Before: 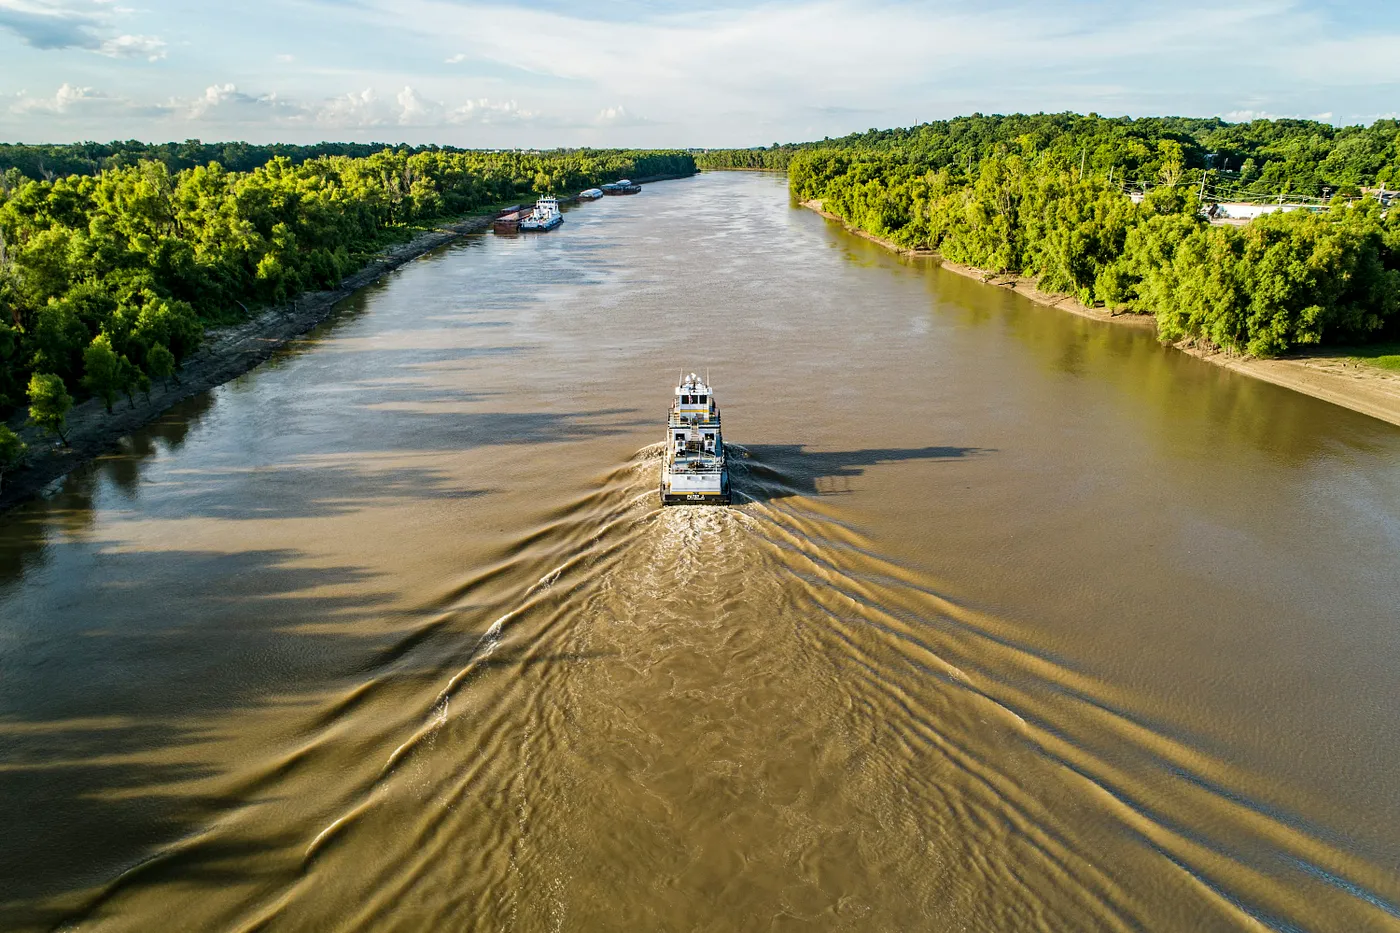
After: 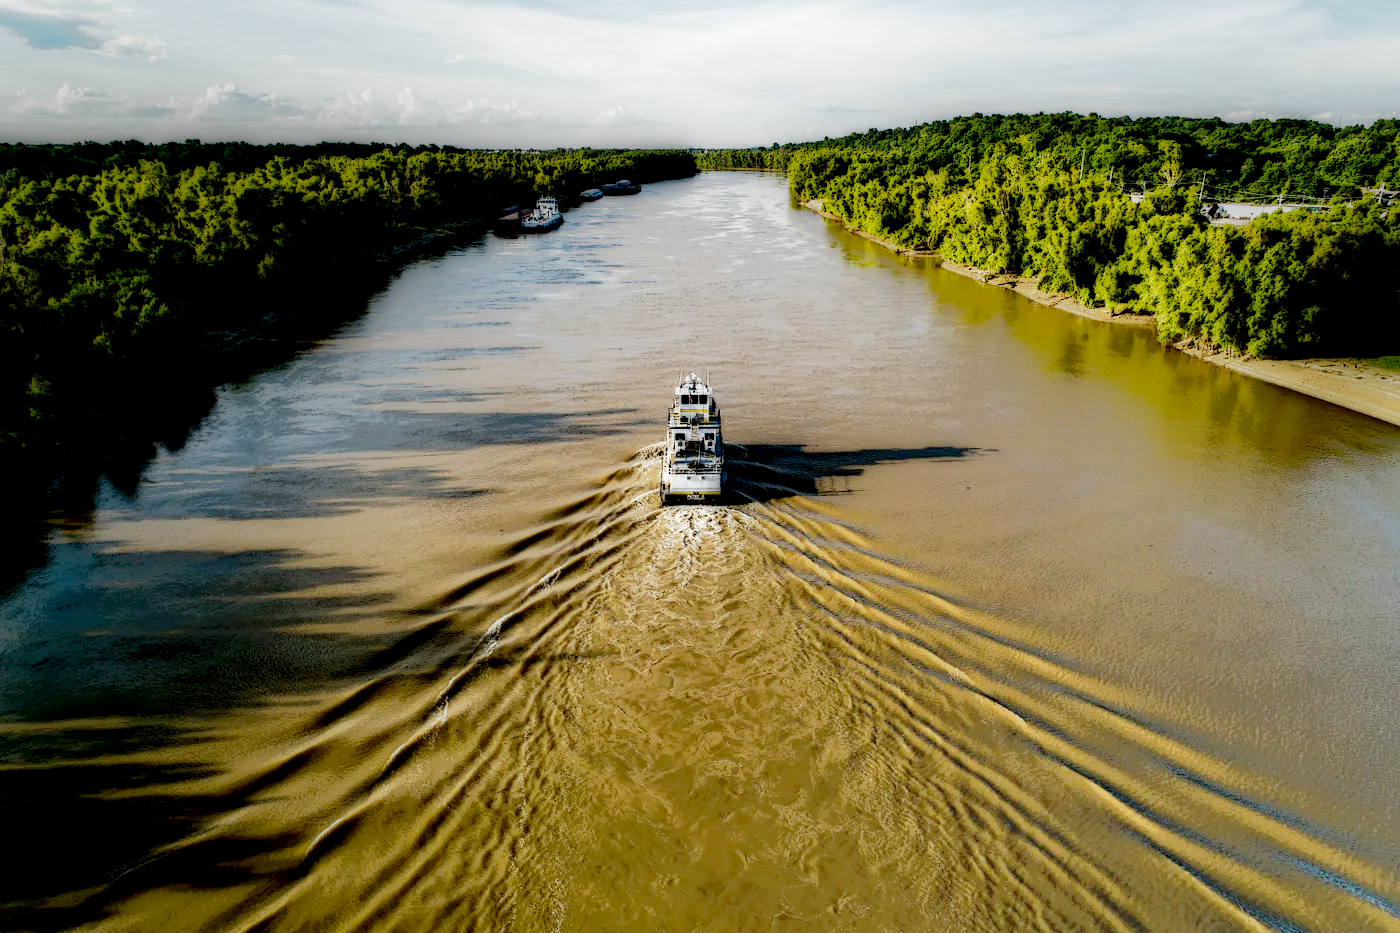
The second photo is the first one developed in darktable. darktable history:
base curve: curves: ch0 [(0, 0) (0.028, 0.03) (0.121, 0.232) (0.46, 0.748) (0.859, 0.968) (1, 1)], preserve colors none
local contrast: highlights 5%, shadows 218%, detail 164%, midtone range 0.002
